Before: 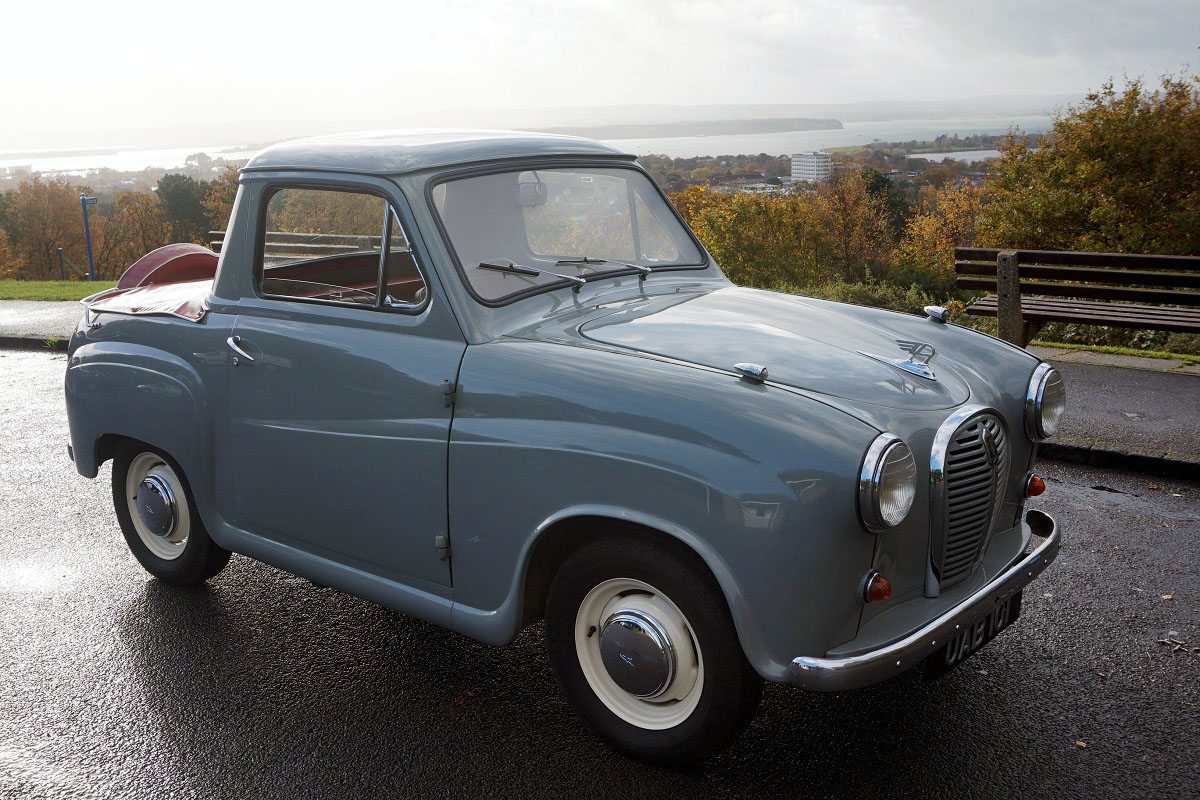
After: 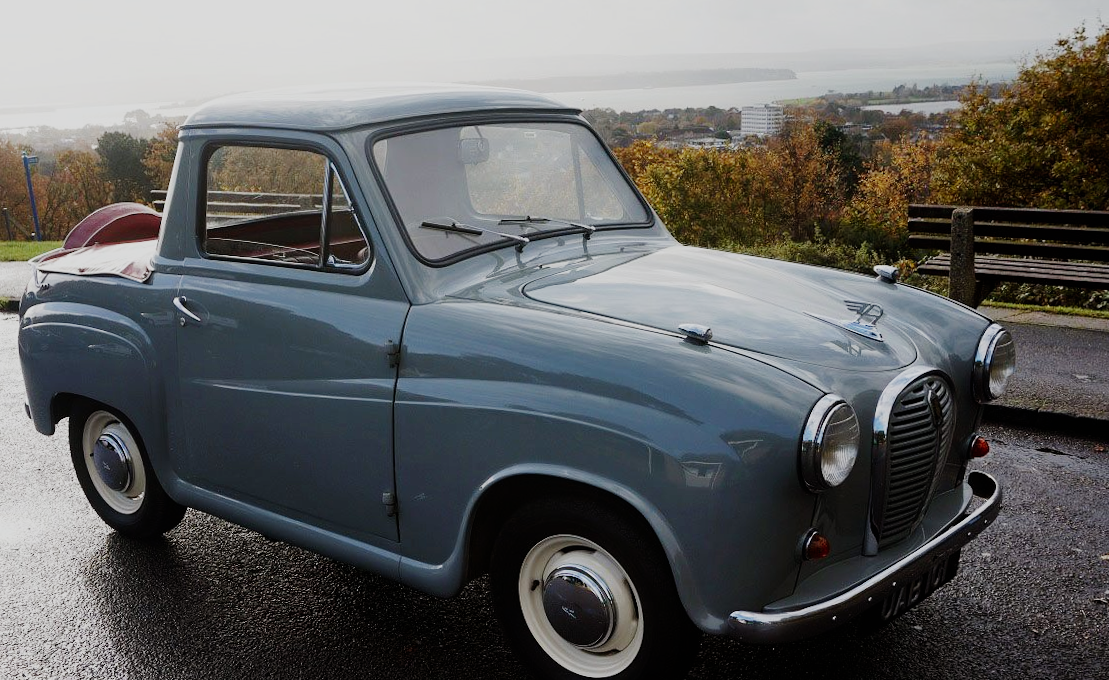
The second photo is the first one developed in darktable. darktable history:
crop: left 1.507%, top 6.147%, right 1.379%, bottom 6.637%
rotate and perspective: rotation 0.074°, lens shift (vertical) 0.096, lens shift (horizontal) -0.041, crop left 0.043, crop right 0.952, crop top 0.024, crop bottom 0.979
sigmoid: skew -0.2, preserve hue 0%, red attenuation 0.1, red rotation 0.035, green attenuation 0.1, green rotation -0.017, blue attenuation 0.15, blue rotation -0.052, base primaries Rec2020
